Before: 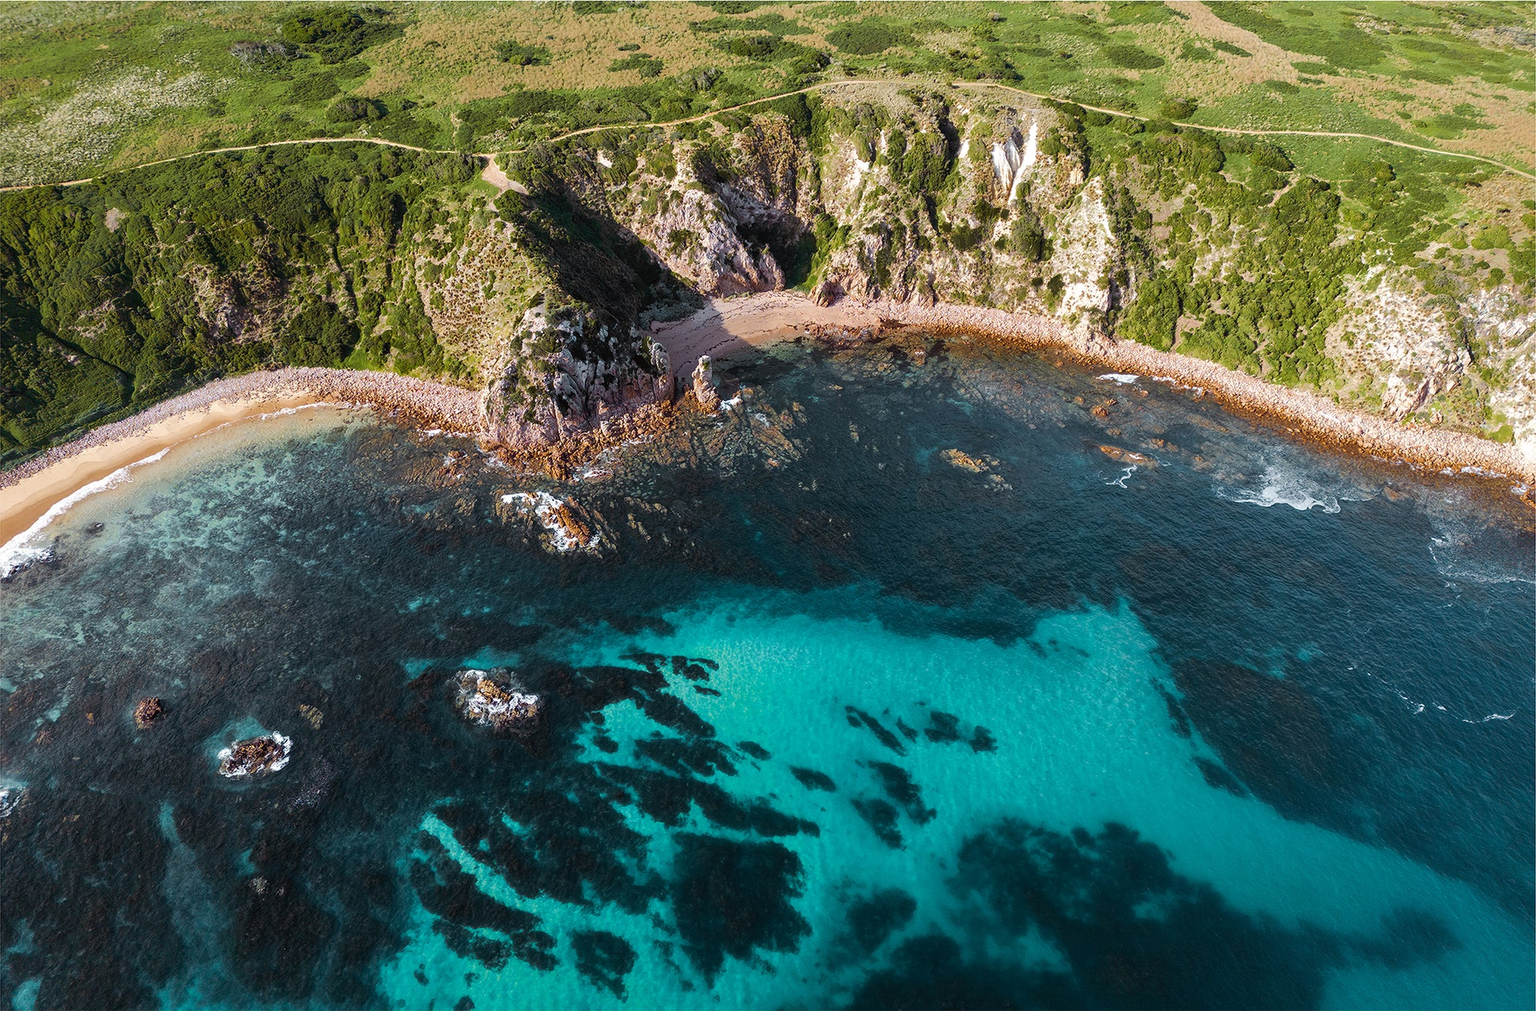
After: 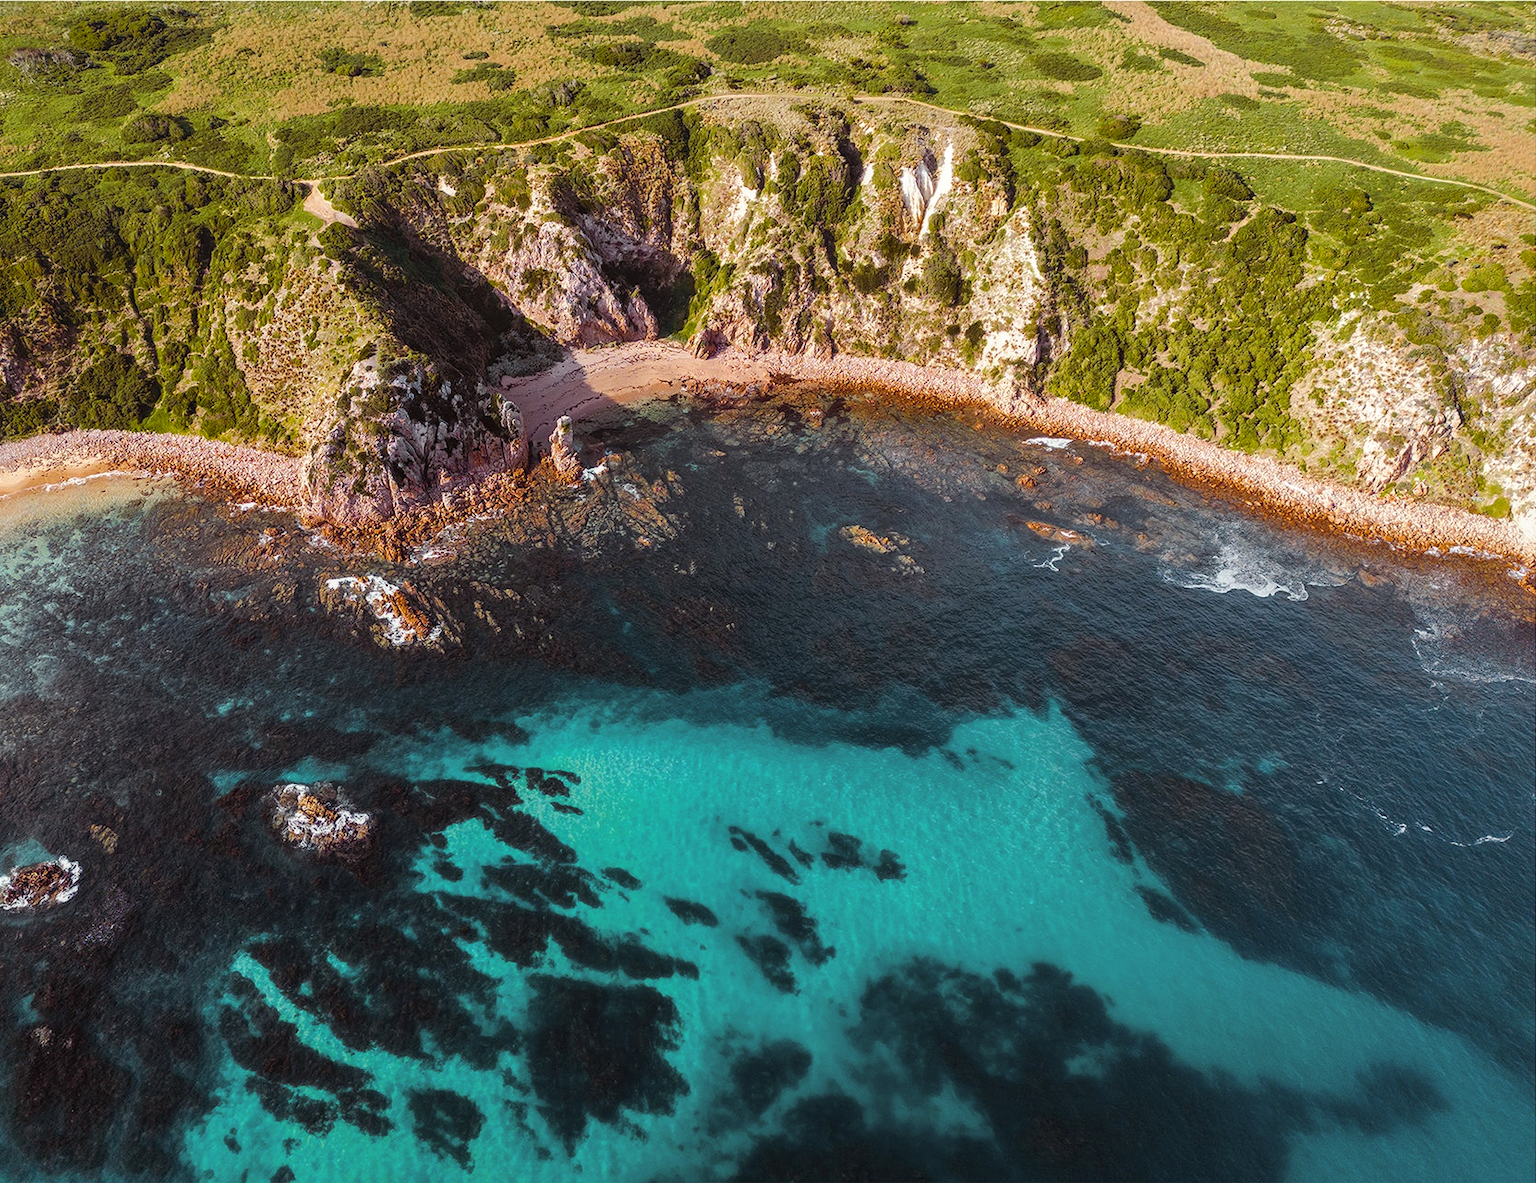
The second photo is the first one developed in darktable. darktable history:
color balance rgb: power › chroma 1.559%, power › hue 26.03°, perceptual saturation grading › global saturation 9.734%
crop and rotate: left 14.542%
local contrast: detail 110%
